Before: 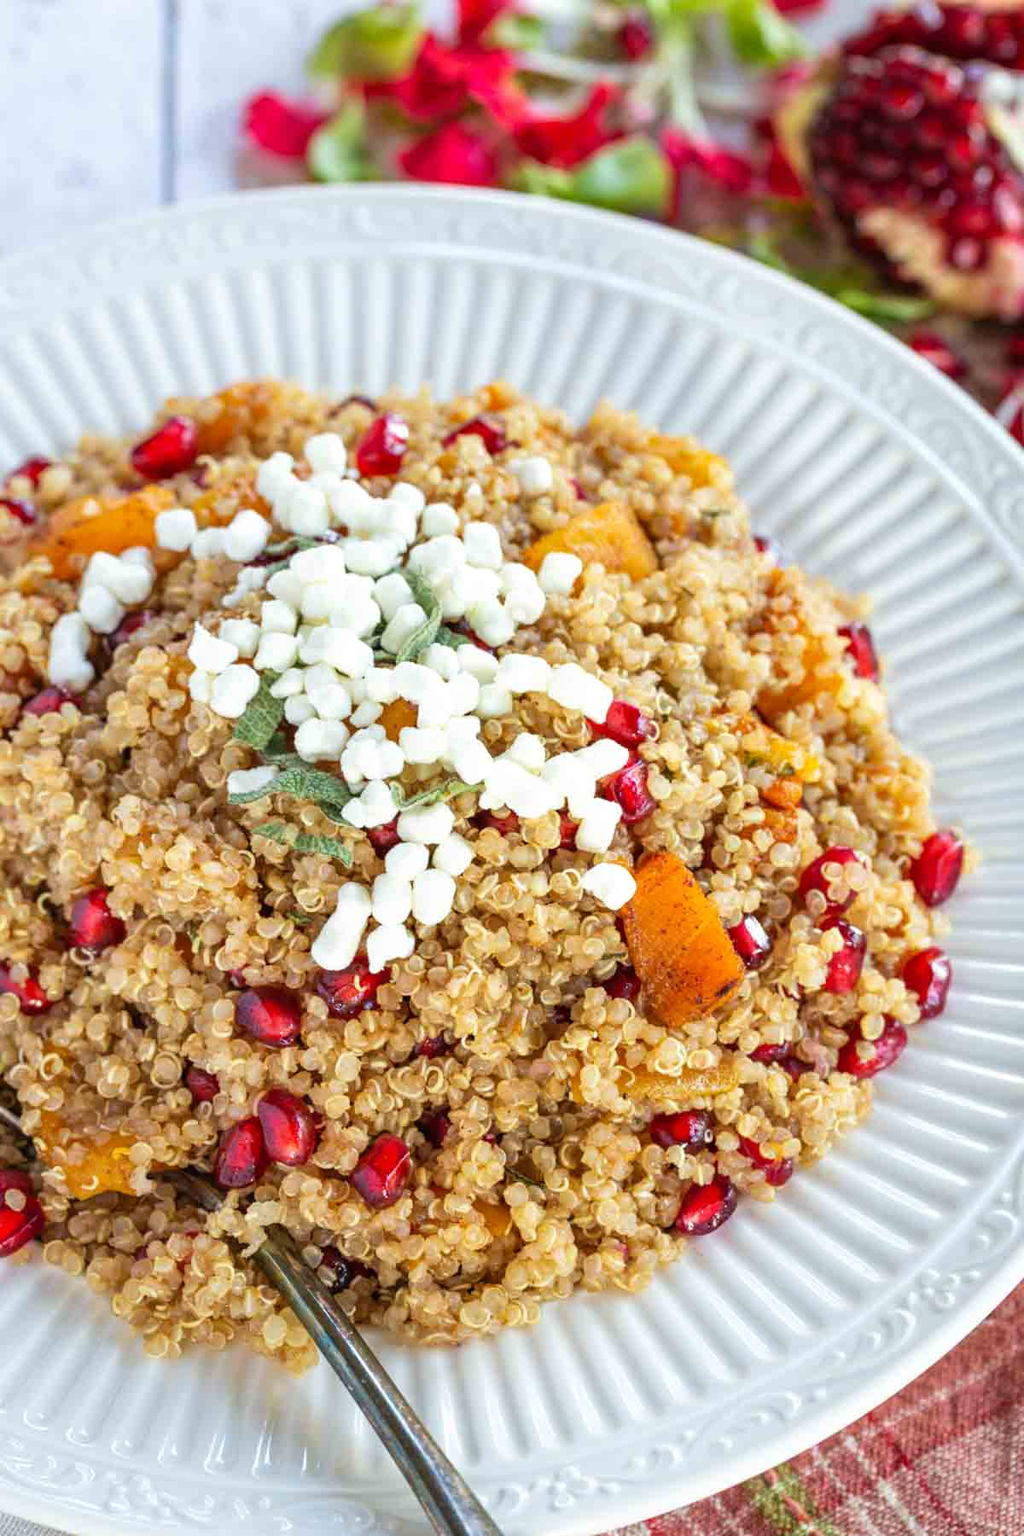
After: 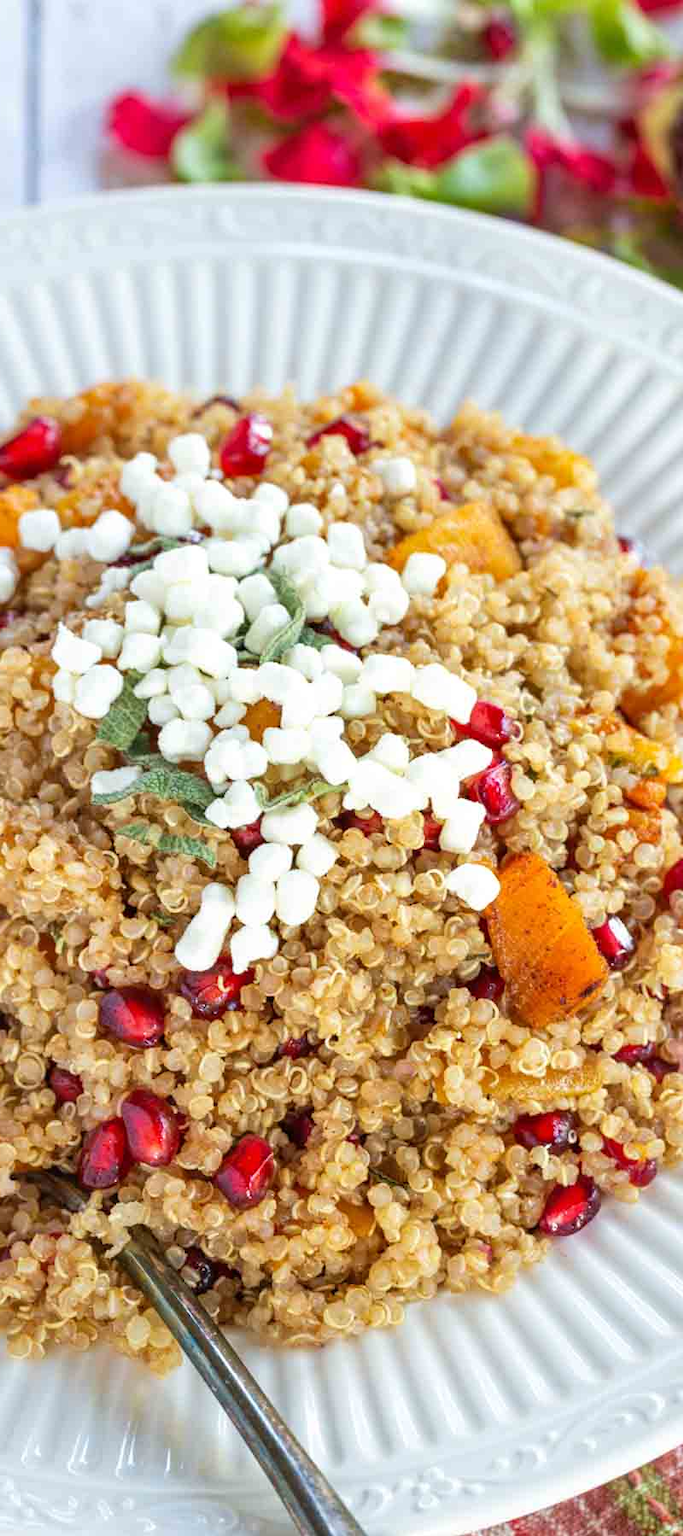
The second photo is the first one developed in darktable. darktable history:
crop and rotate: left 13.411%, right 19.92%
